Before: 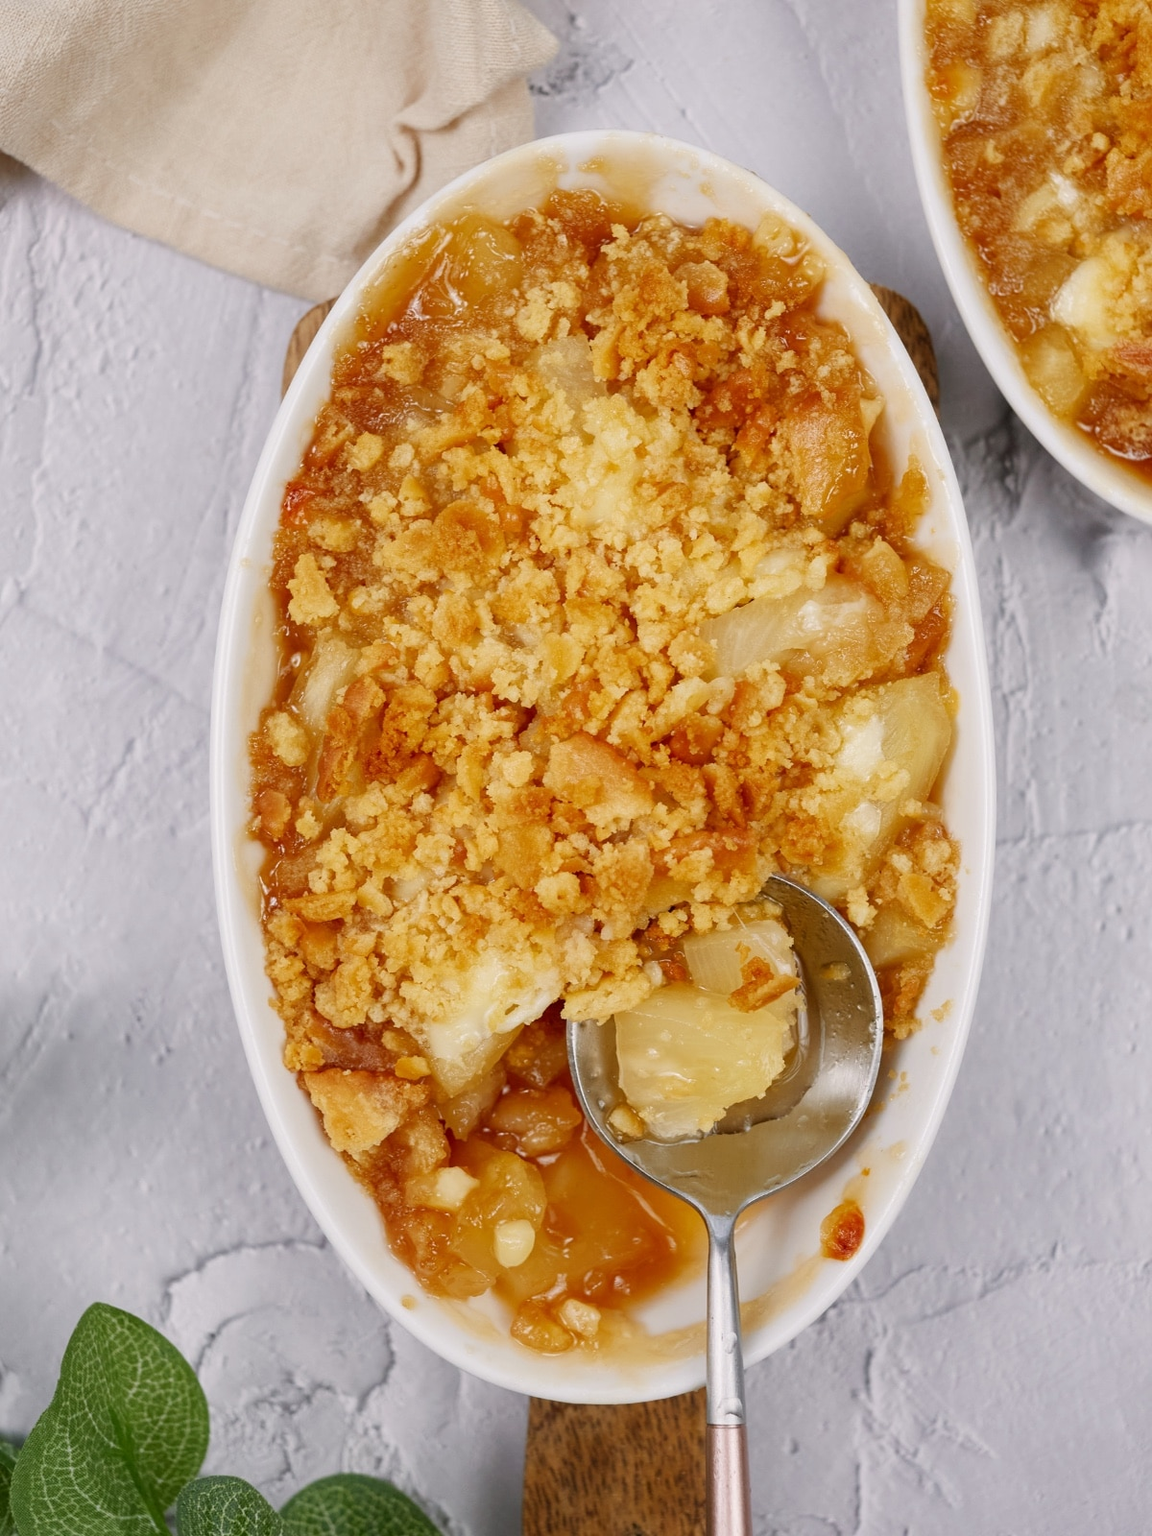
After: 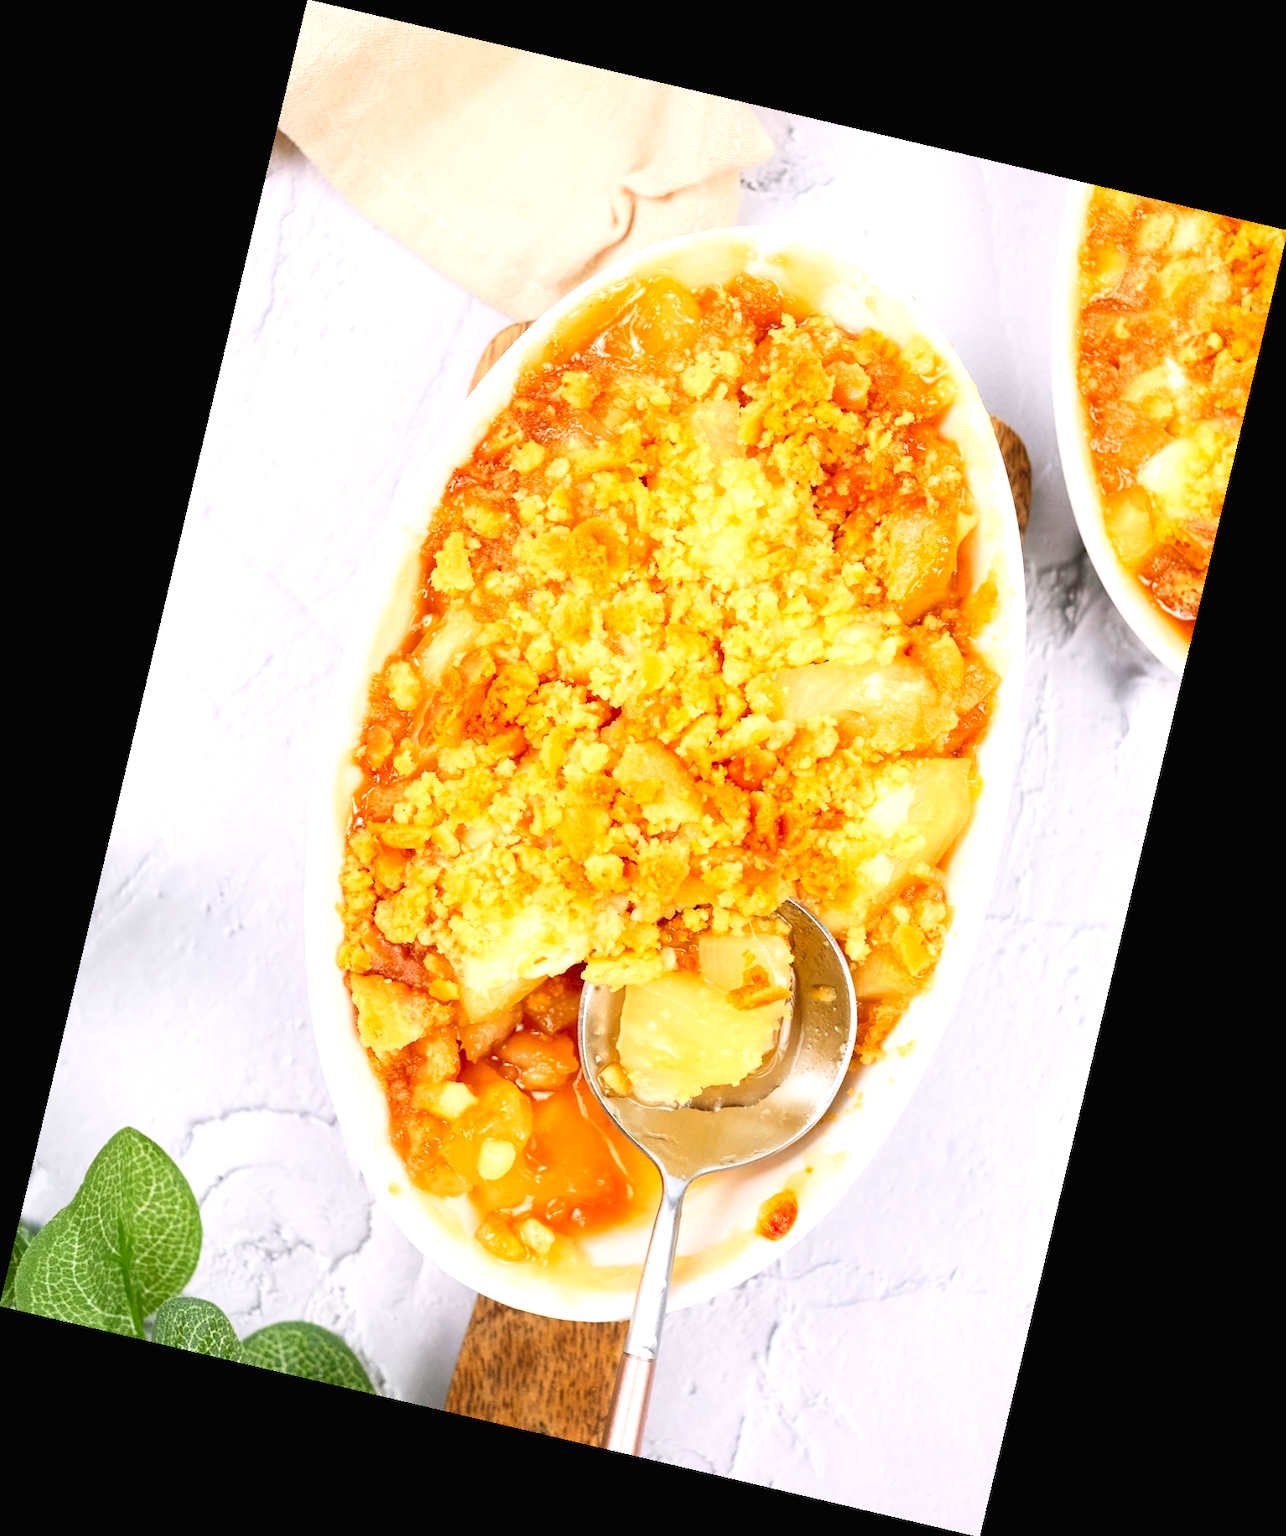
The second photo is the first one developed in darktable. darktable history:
exposure: black level correction 0, exposure 0.95 EV, compensate exposure bias true, compensate highlight preservation false
contrast brightness saturation: contrast 0.2, brightness 0.16, saturation 0.22
rotate and perspective: rotation 13.27°, automatic cropping off
